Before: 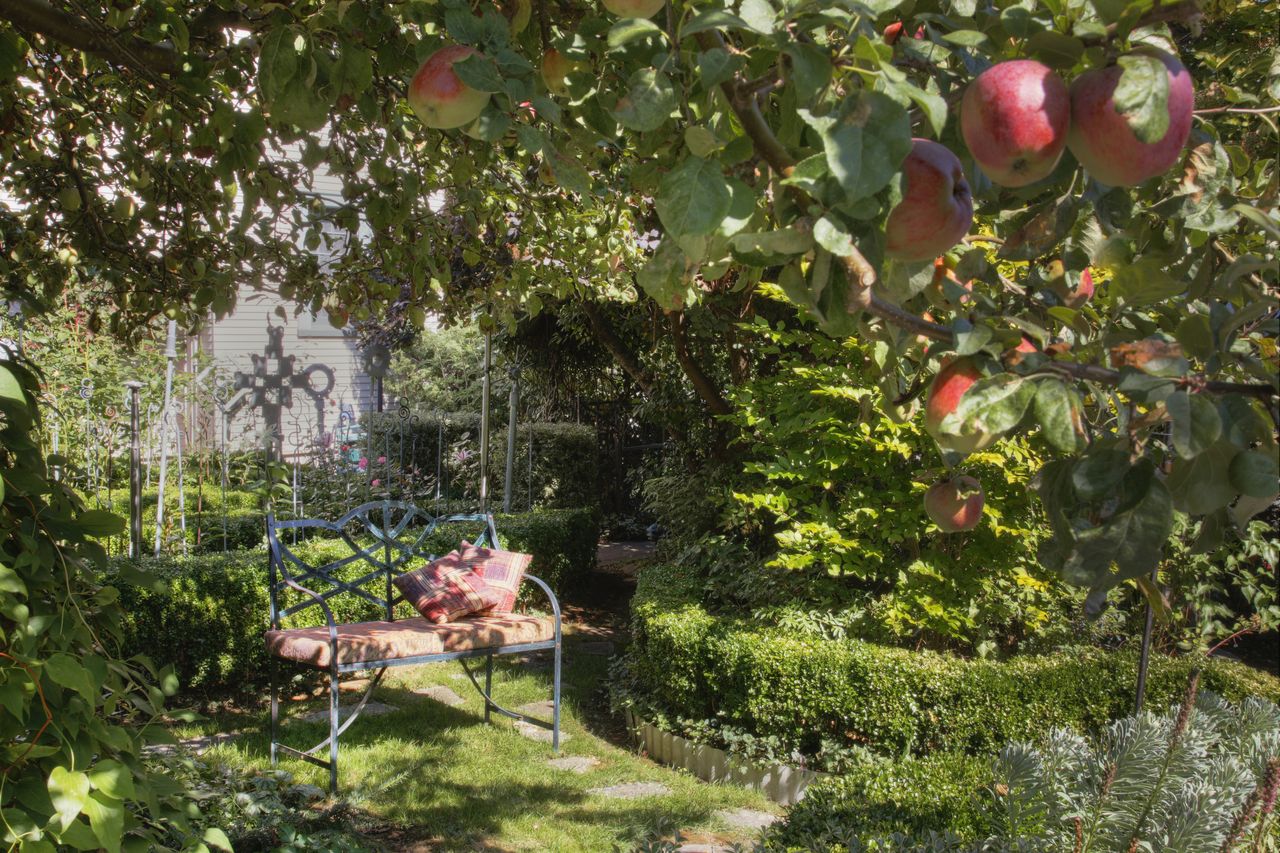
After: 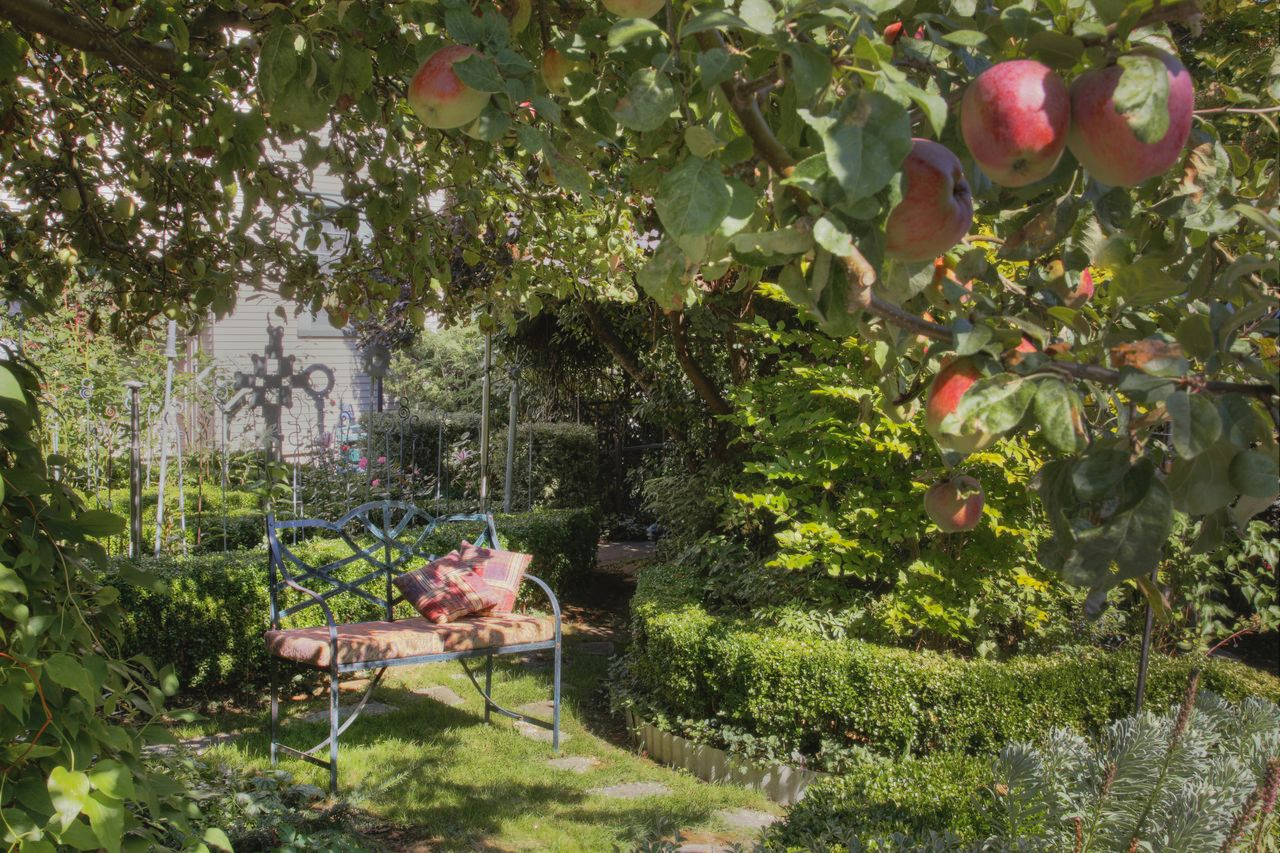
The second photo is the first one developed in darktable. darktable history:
shadows and highlights: shadows 39.56, highlights -60.07
